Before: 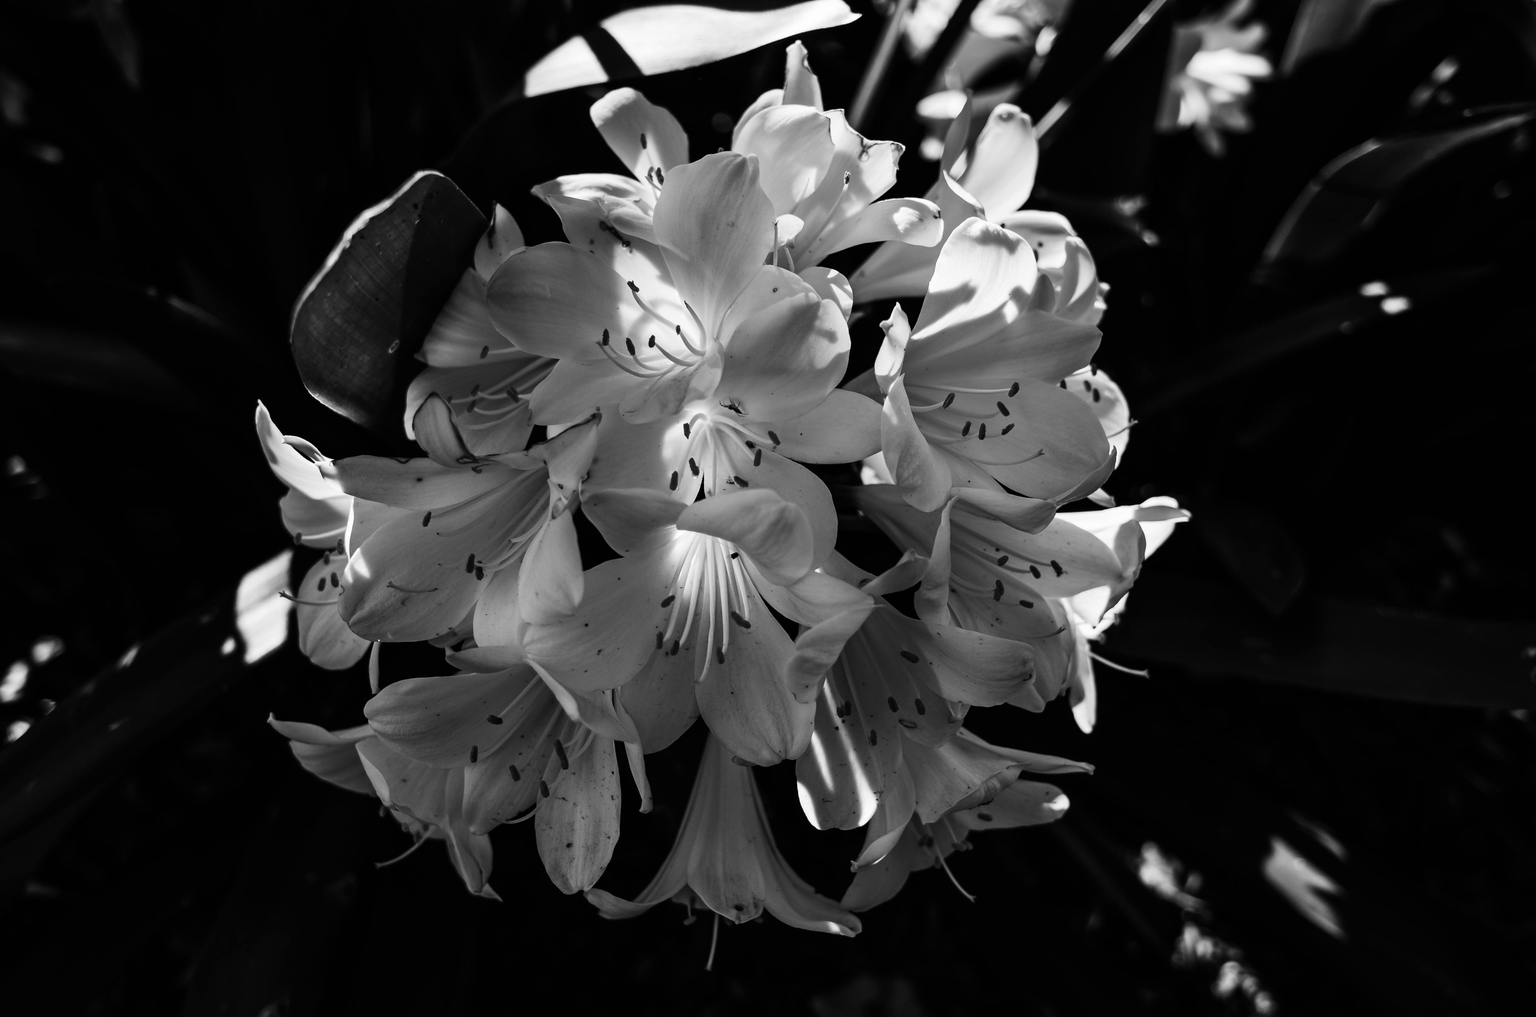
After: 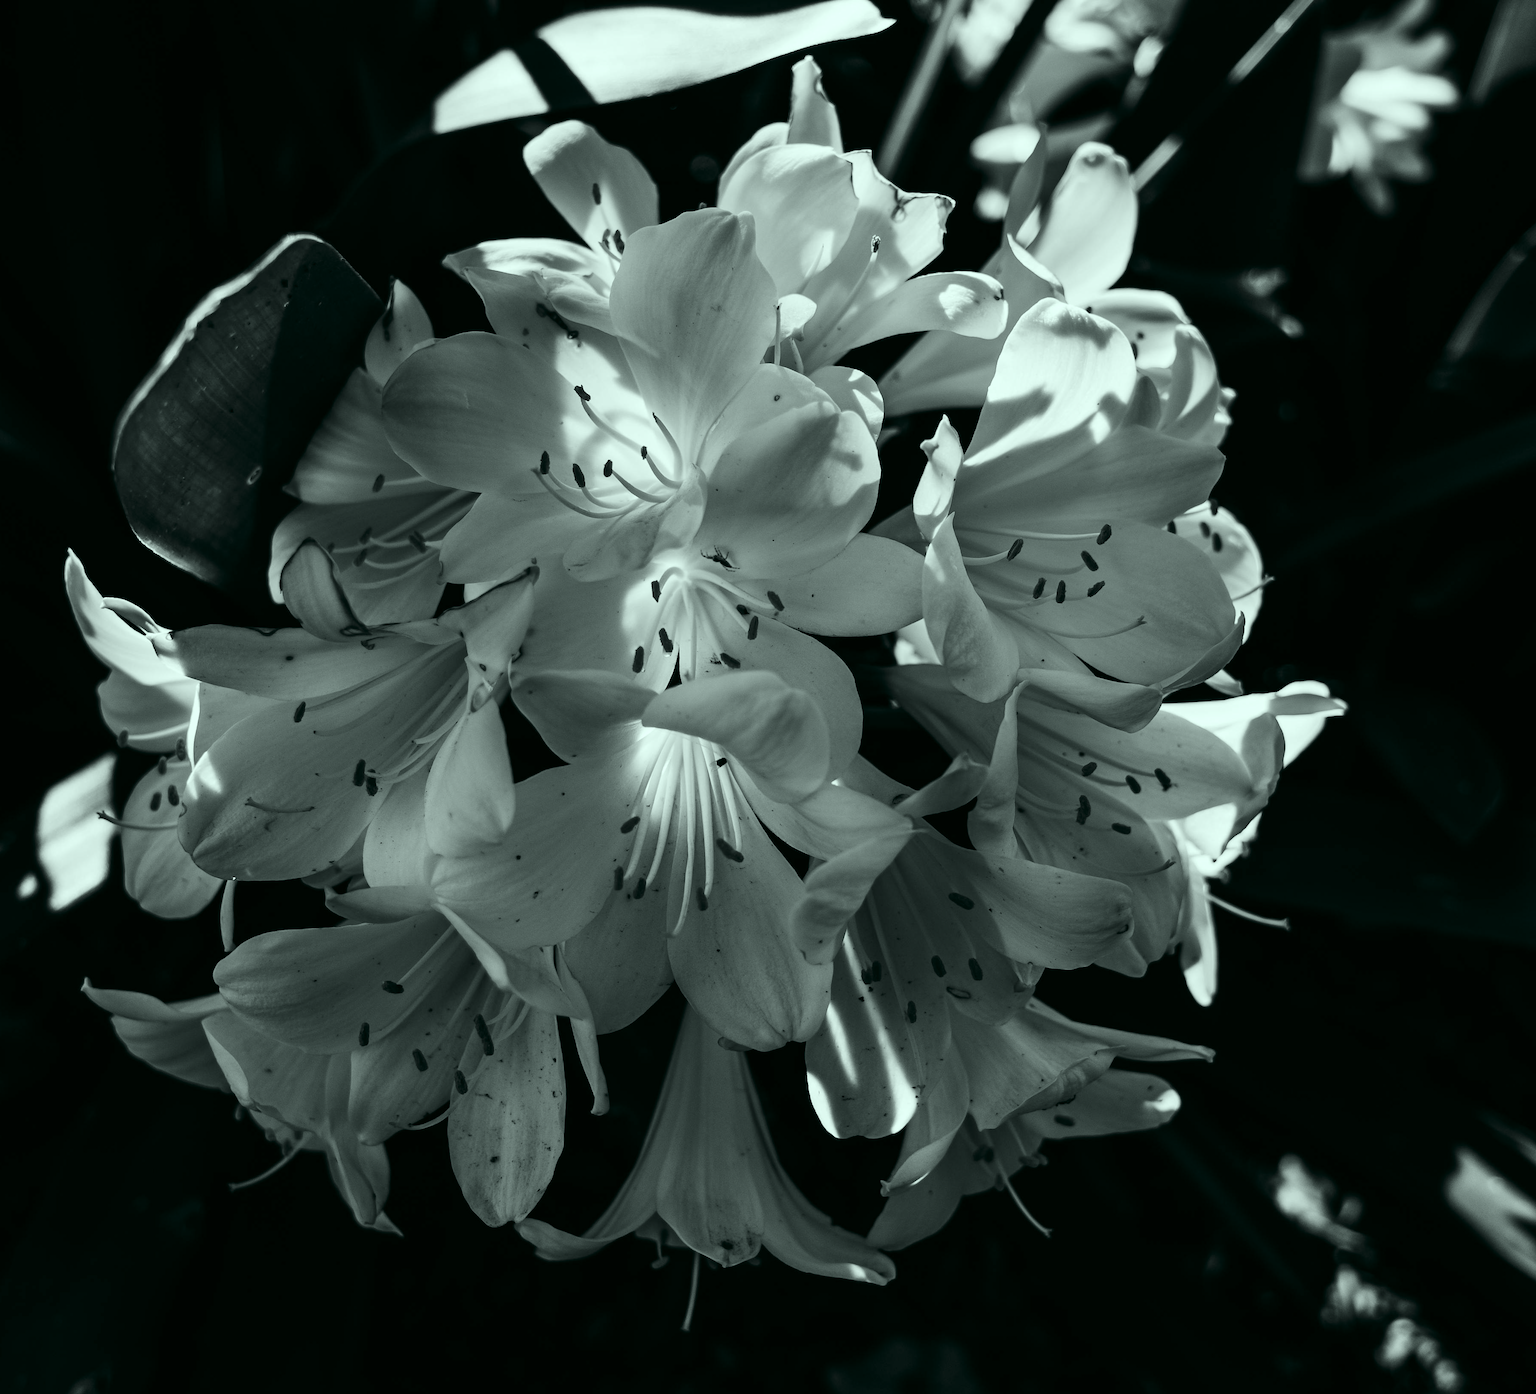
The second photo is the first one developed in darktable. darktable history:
crop: left 13.576%, right 13.459%
color correction: highlights a* -7.56, highlights b* 0.964, shadows a* -3.68, saturation 1.43
